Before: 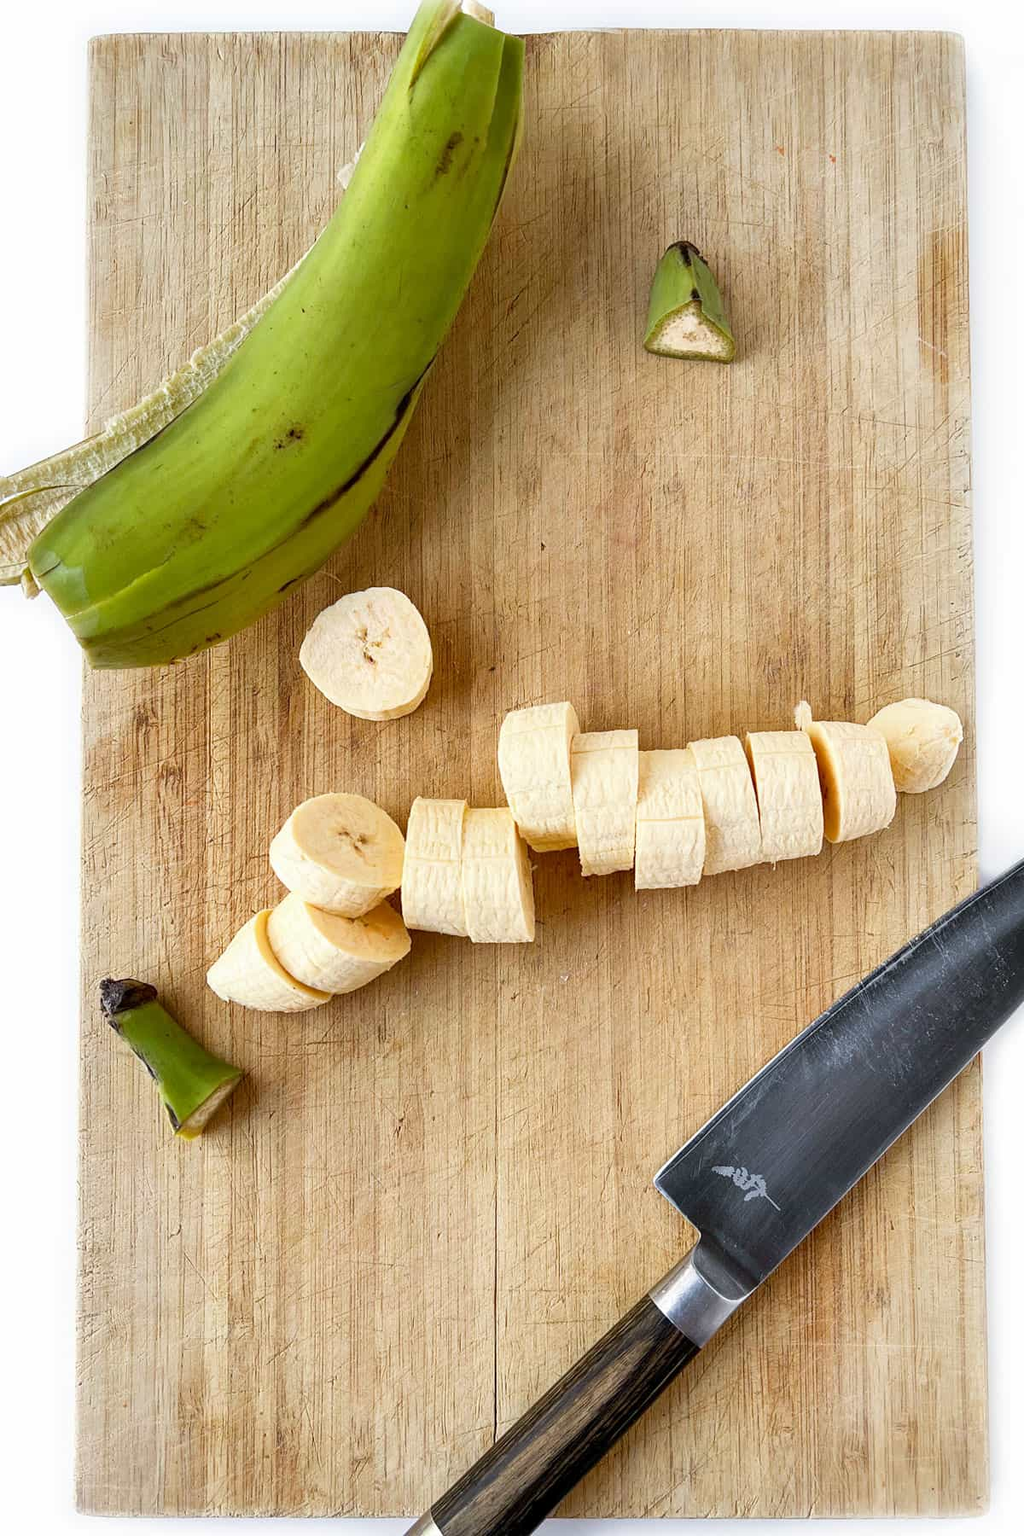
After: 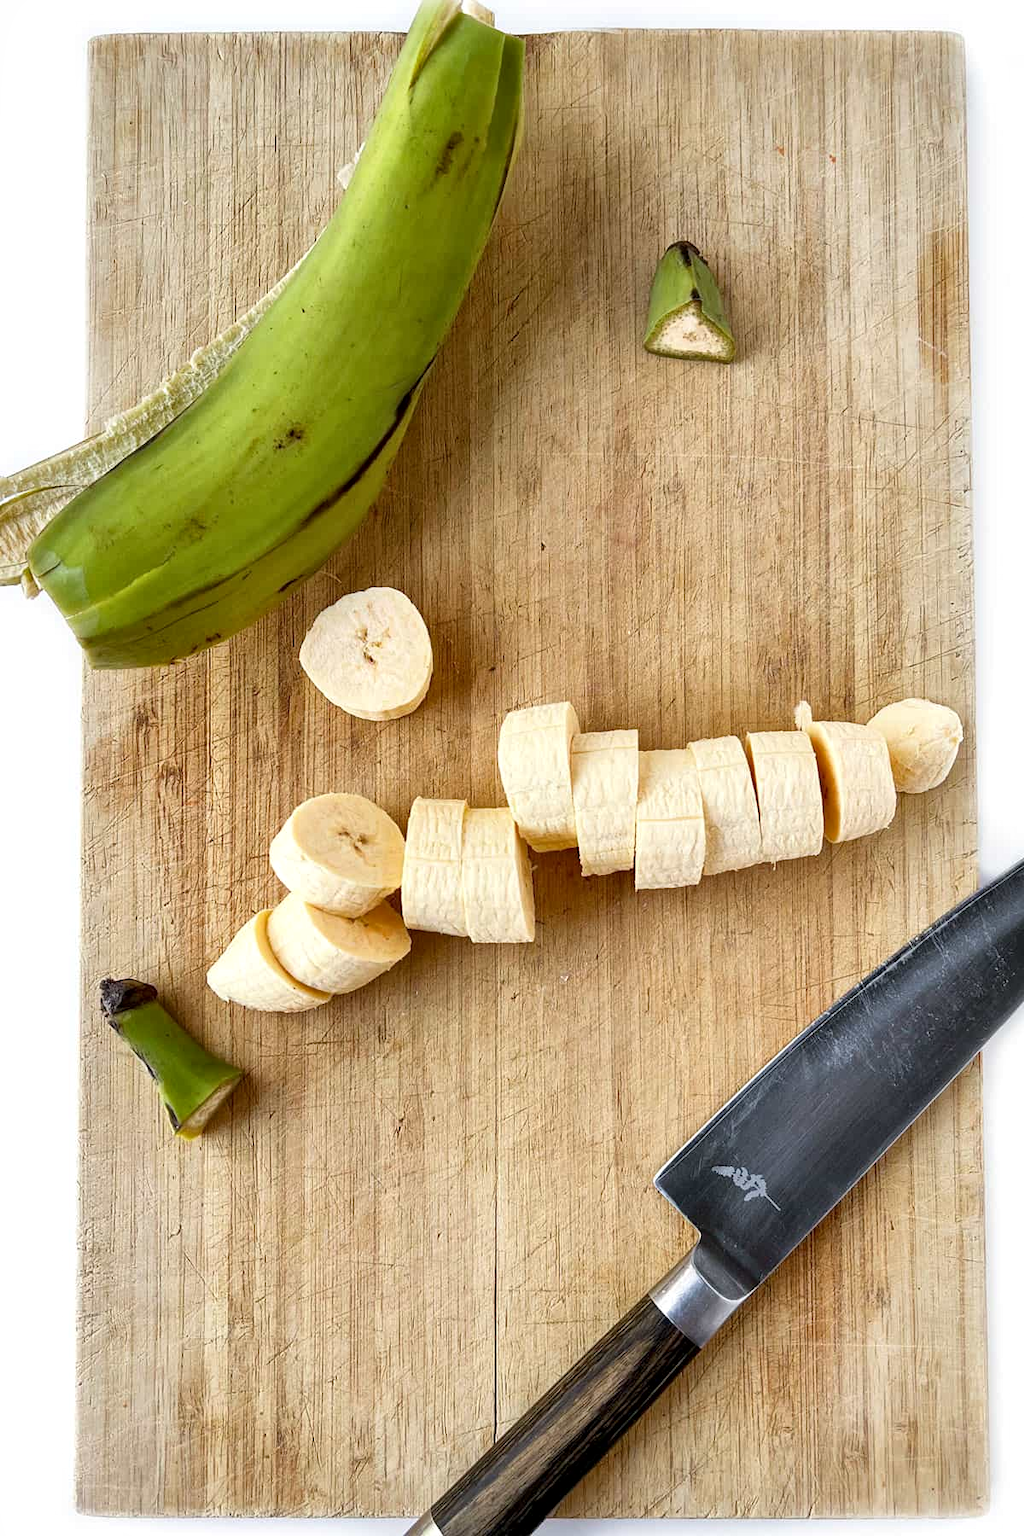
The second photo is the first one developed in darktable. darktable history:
local contrast: mode bilateral grid, contrast 21, coarseness 51, detail 132%, midtone range 0.2
